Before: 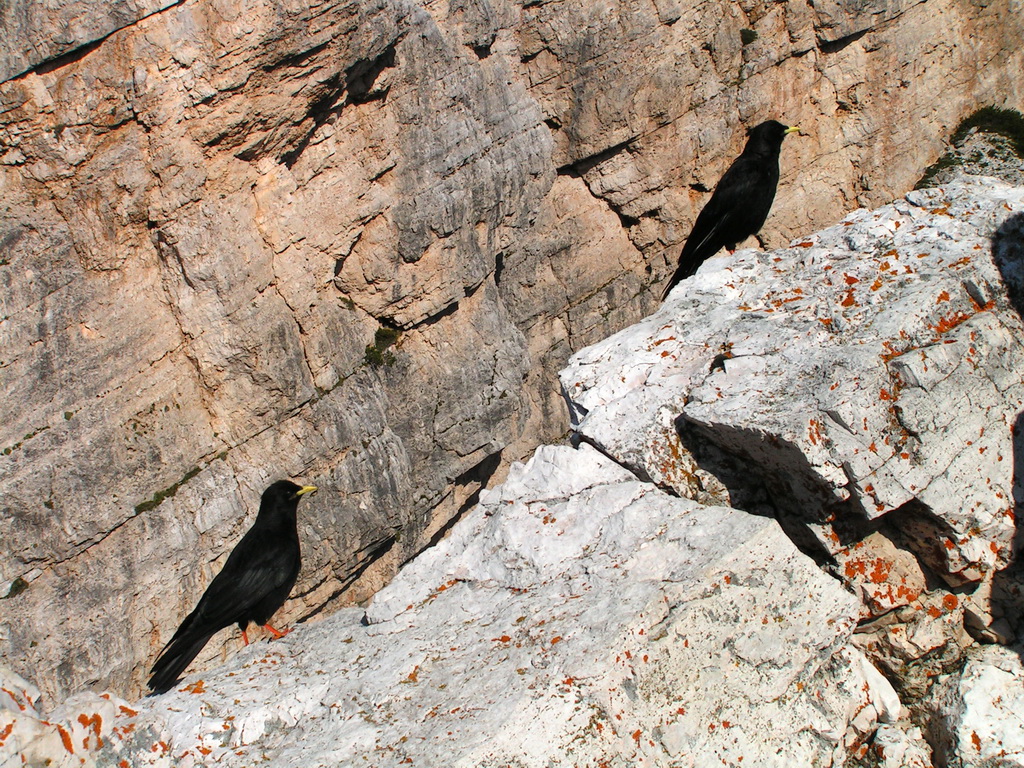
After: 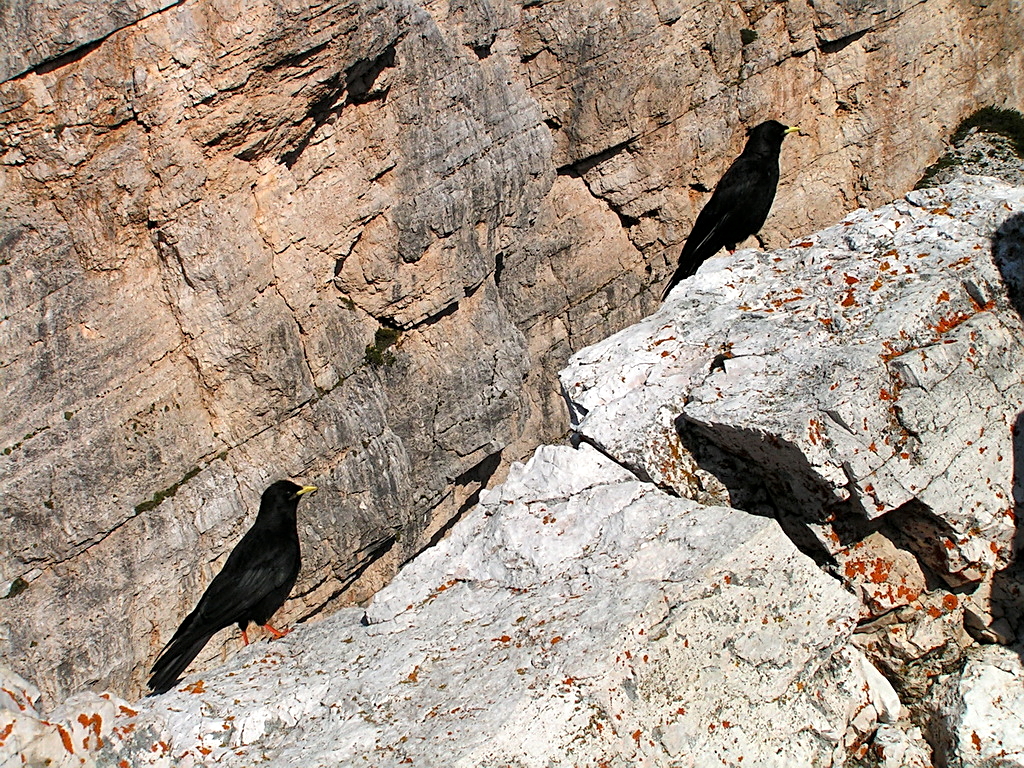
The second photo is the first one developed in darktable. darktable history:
local contrast: highlights 101%, shadows 102%, detail 119%, midtone range 0.2
sharpen: amount 0.499
